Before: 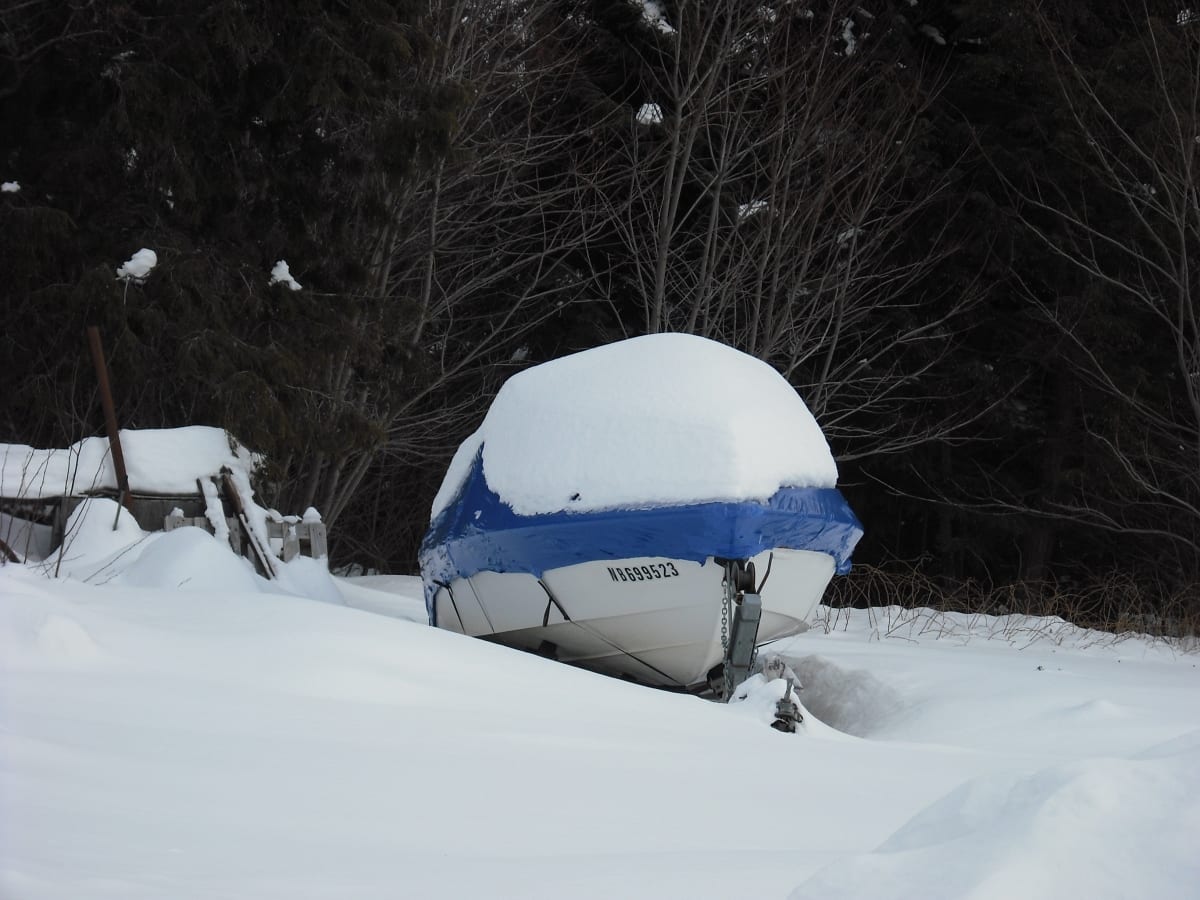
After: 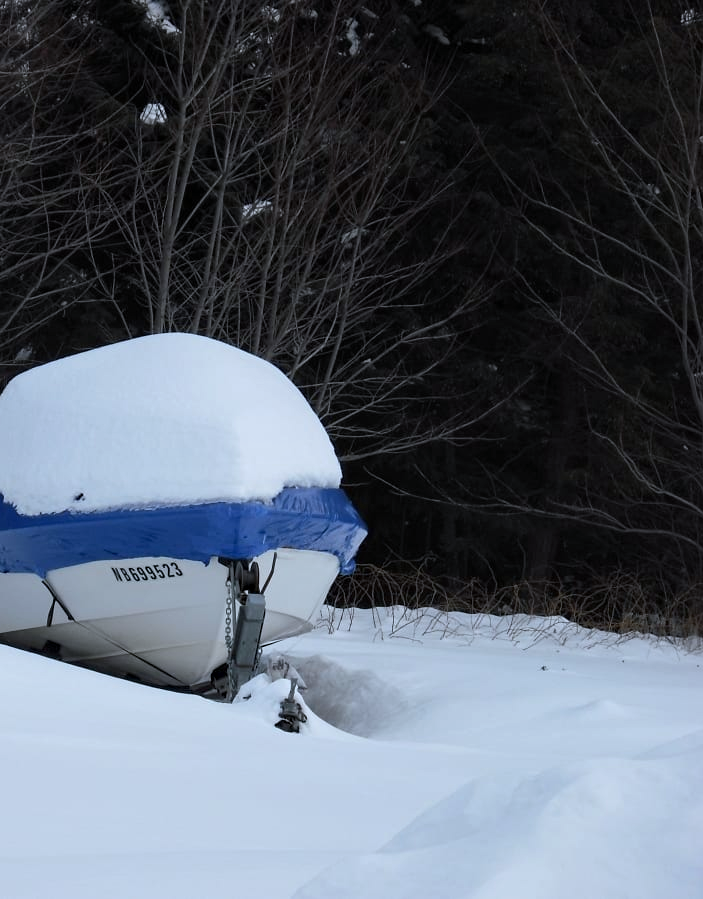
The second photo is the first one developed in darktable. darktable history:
contrast equalizer: octaves 7, y [[0.6 ×6], [0.55 ×6], [0 ×6], [0 ×6], [0 ×6]], mix 0.29
crop: left 41.402%
white balance: red 0.954, blue 1.079
